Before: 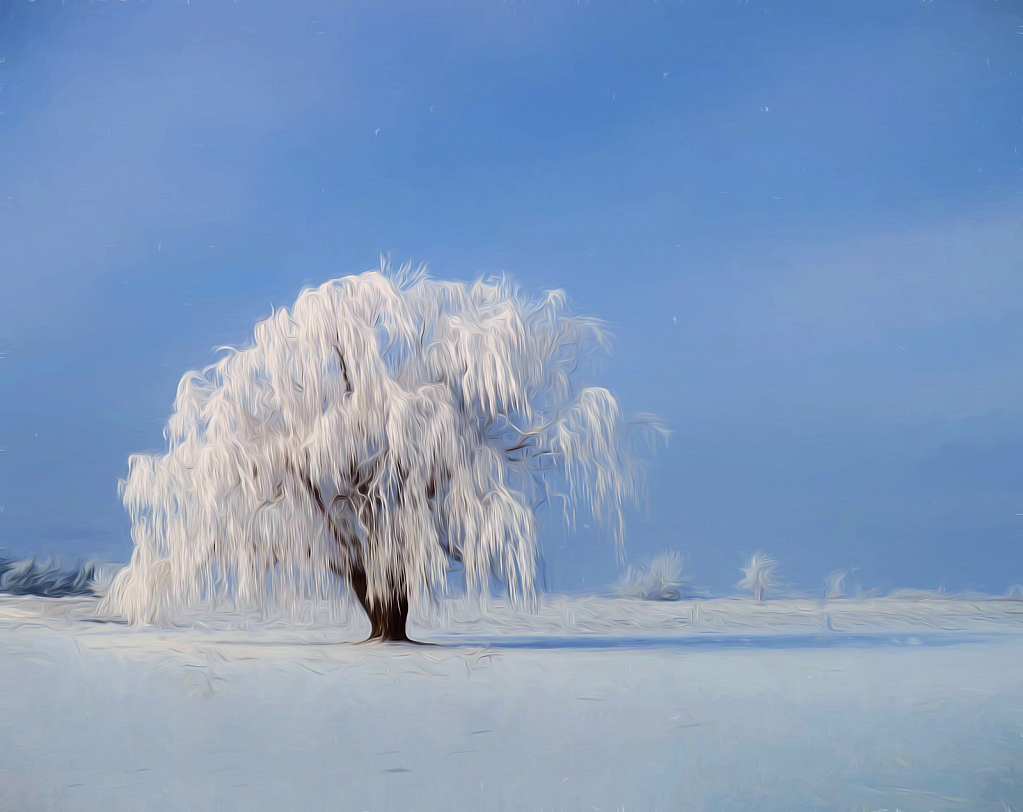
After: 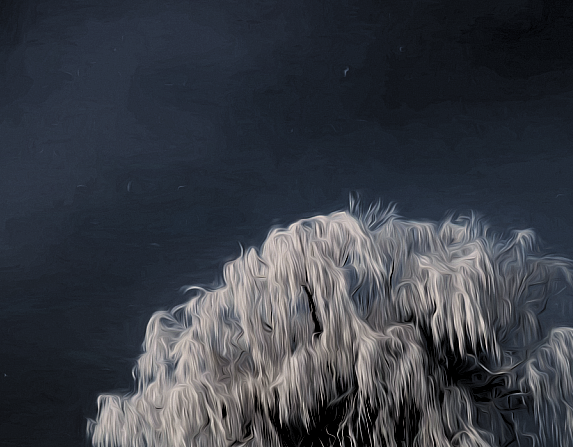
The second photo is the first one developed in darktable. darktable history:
crop and rotate: left 3.069%, top 7.449%, right 40.865%, bottom 37.411%
levels: levels [0.514, 0.759, 1]
